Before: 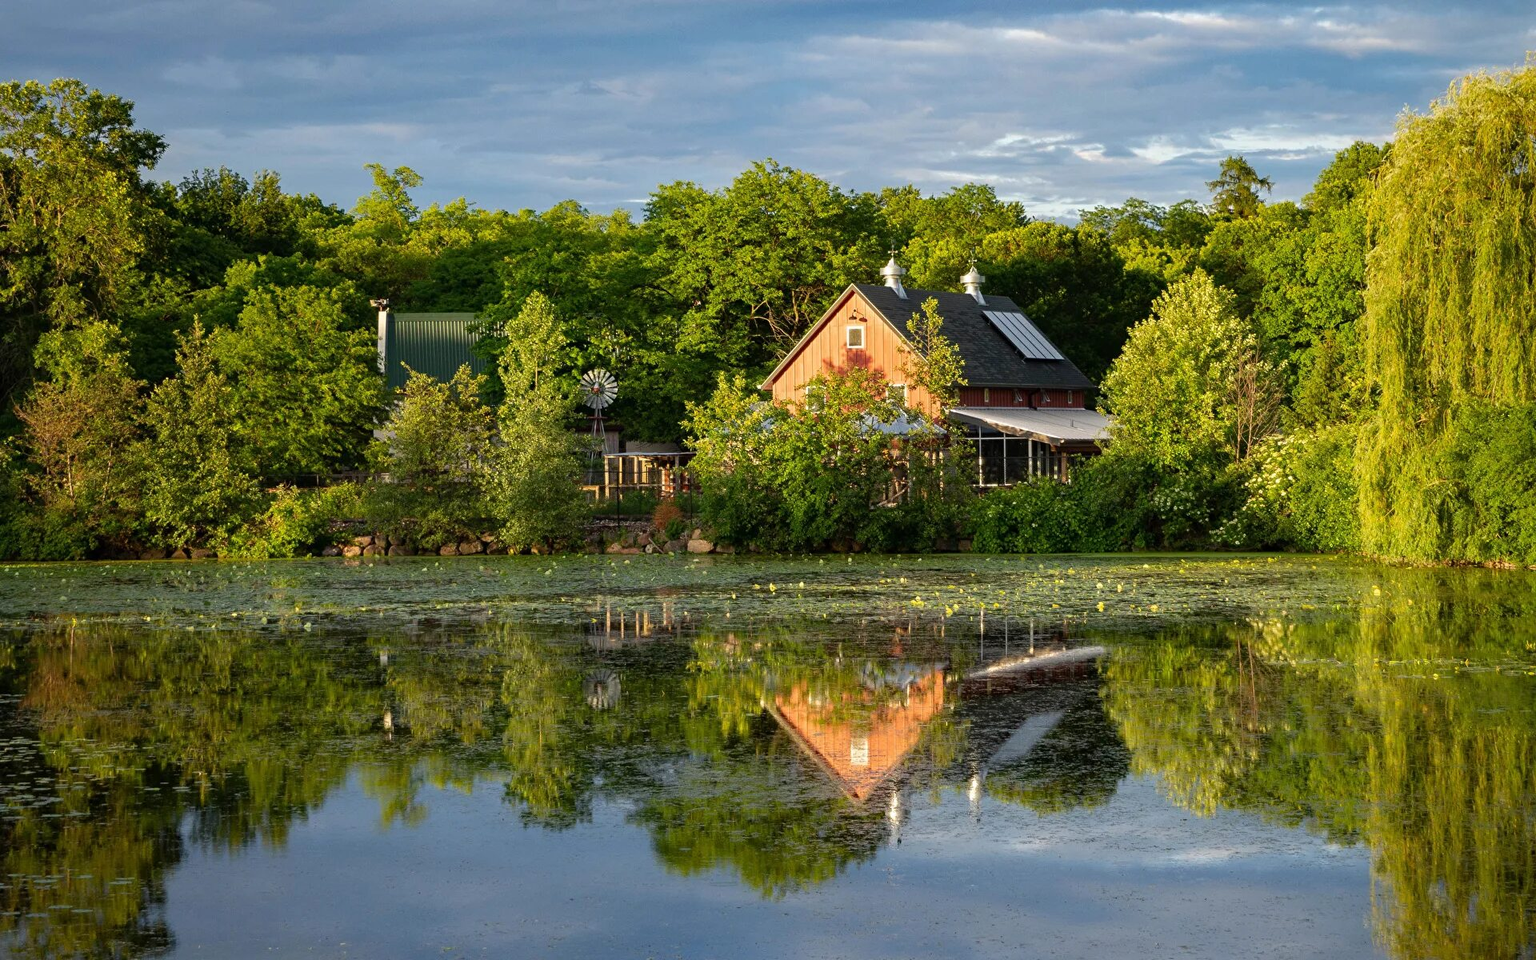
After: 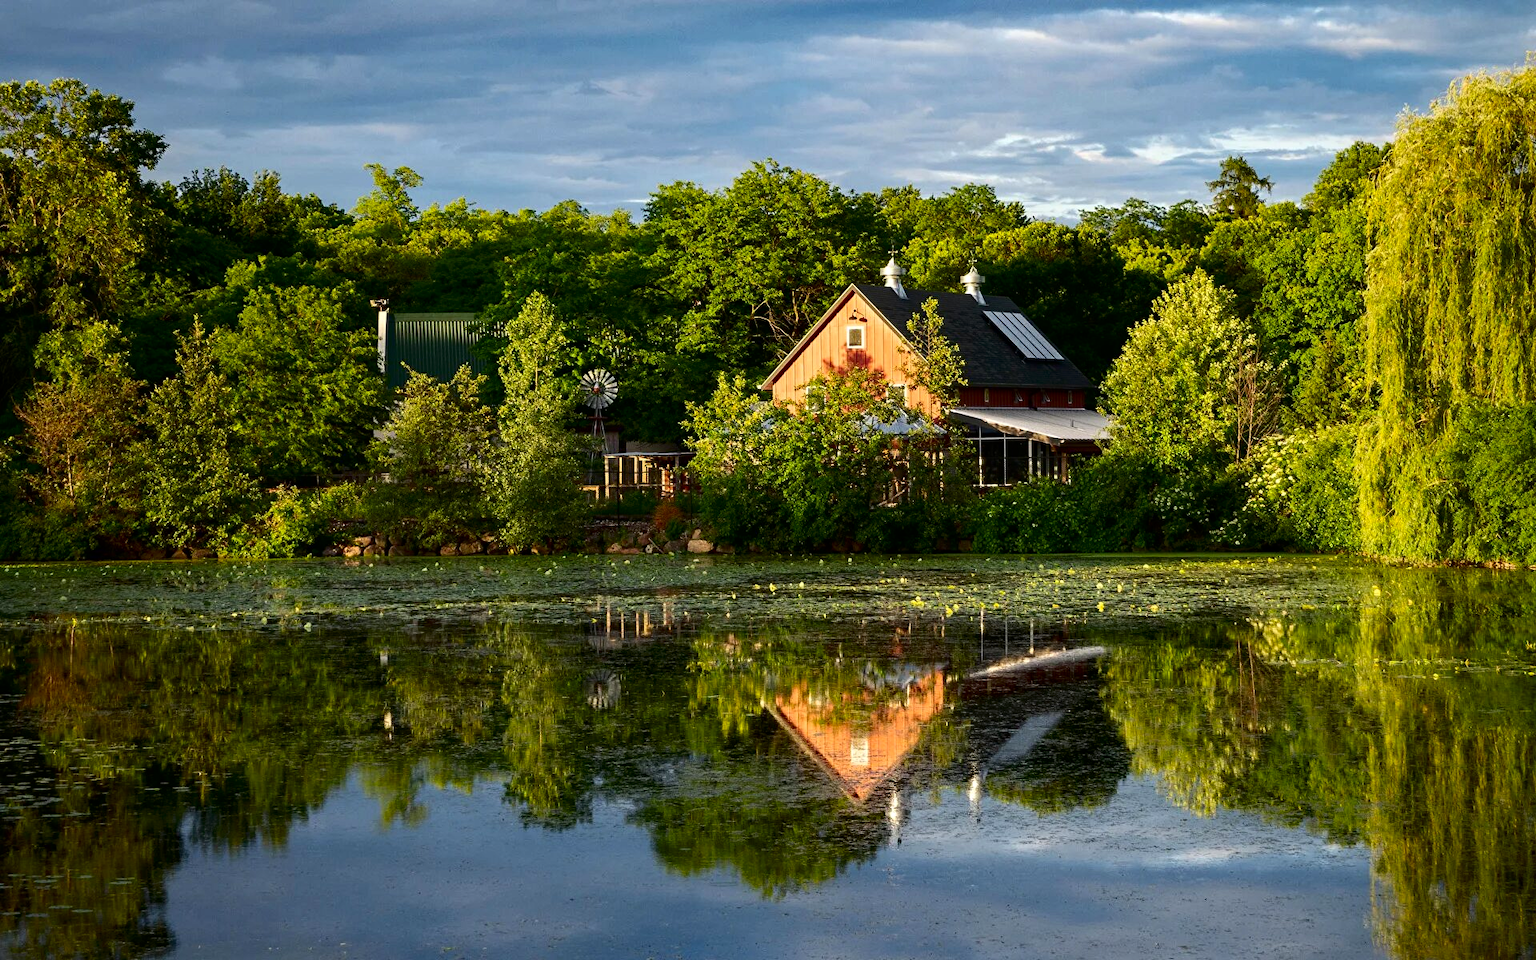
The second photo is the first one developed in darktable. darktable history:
contrast brightness saturation: contrast 0.2, brightness -0.11, saturation 0.1
levels: levels [0, 0.492, 0.984]
